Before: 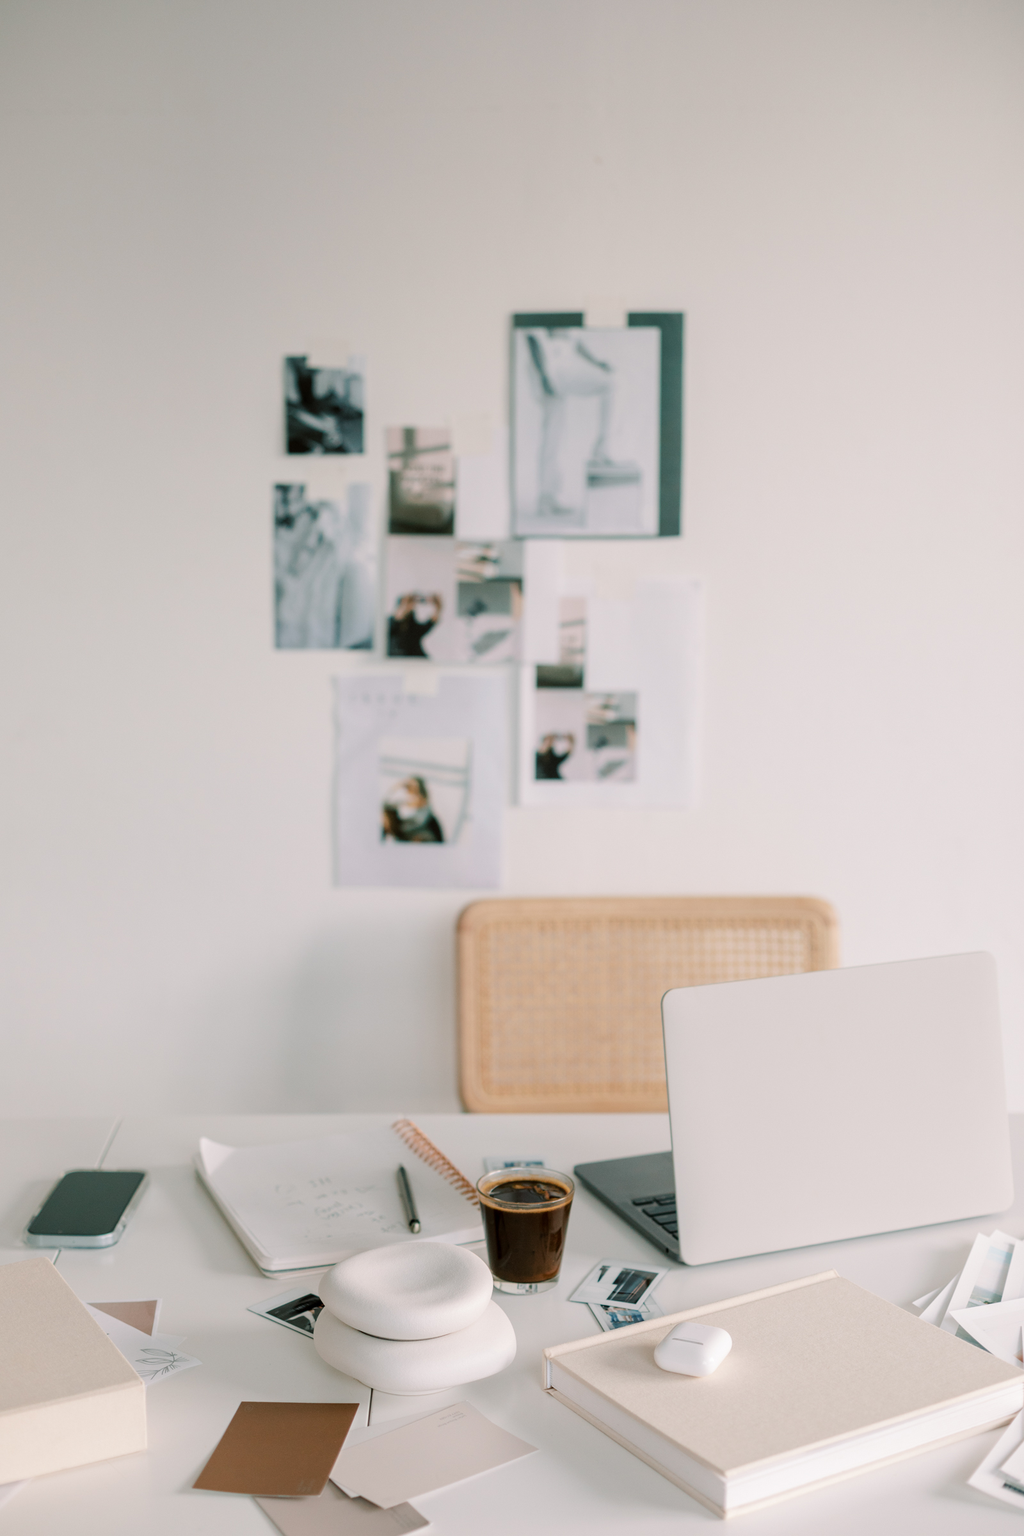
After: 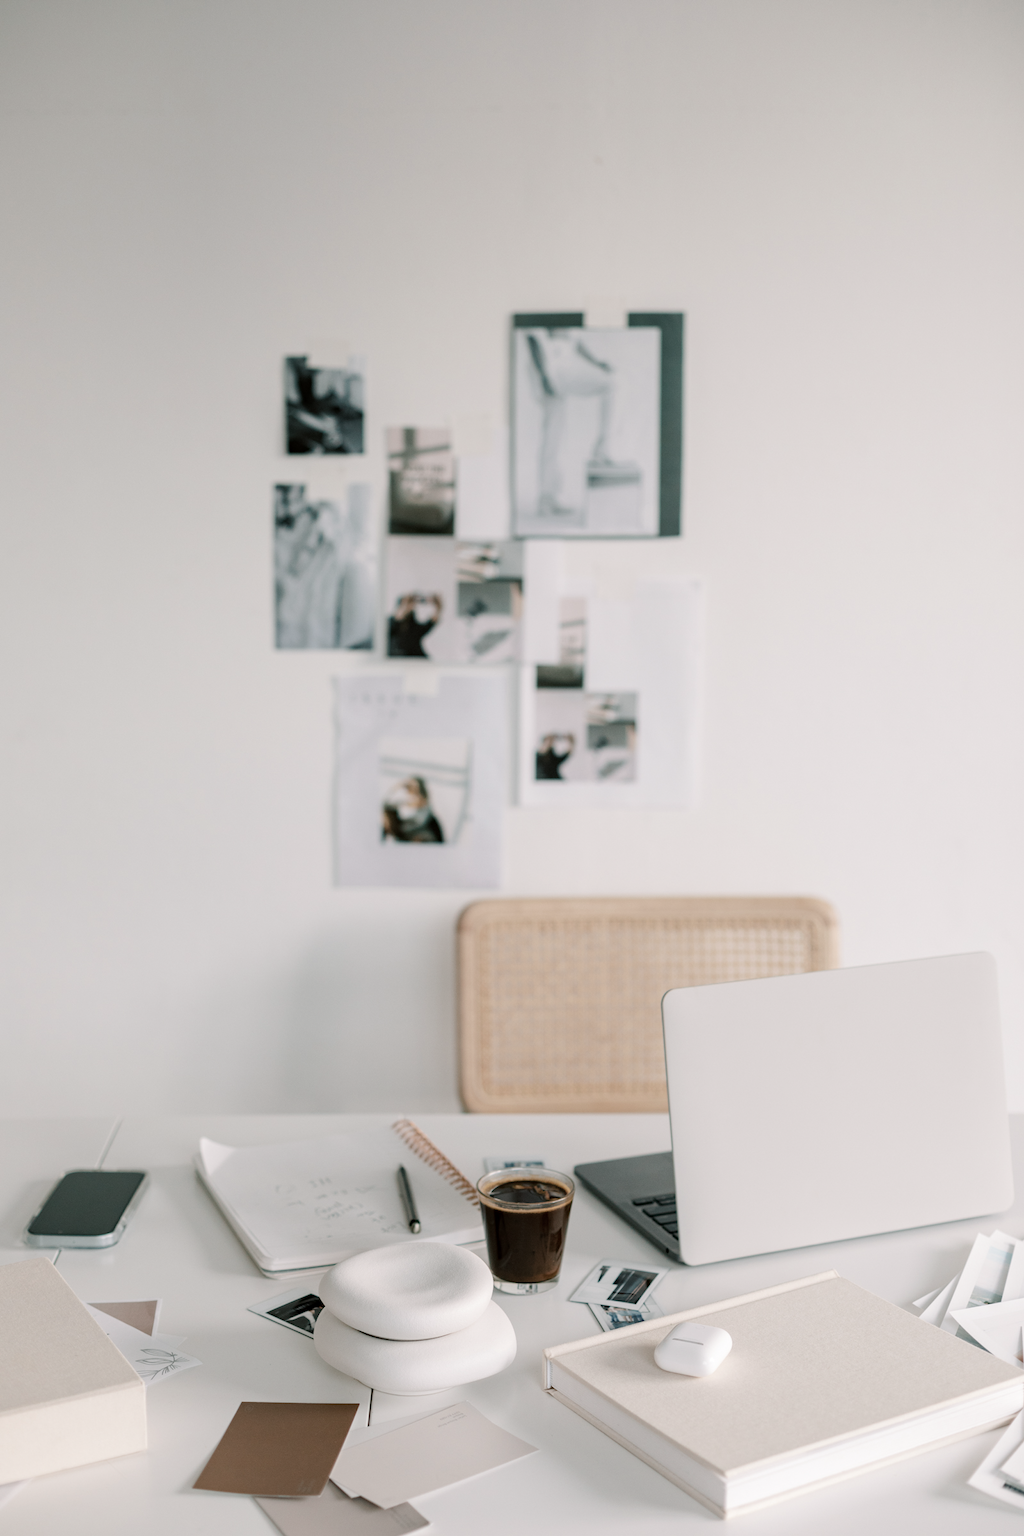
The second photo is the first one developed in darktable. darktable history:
contrast brightness saturation: contrast 0.1, saturation -0.368
haze removal: strength 0.101, compatibility mode true, adaptive false
